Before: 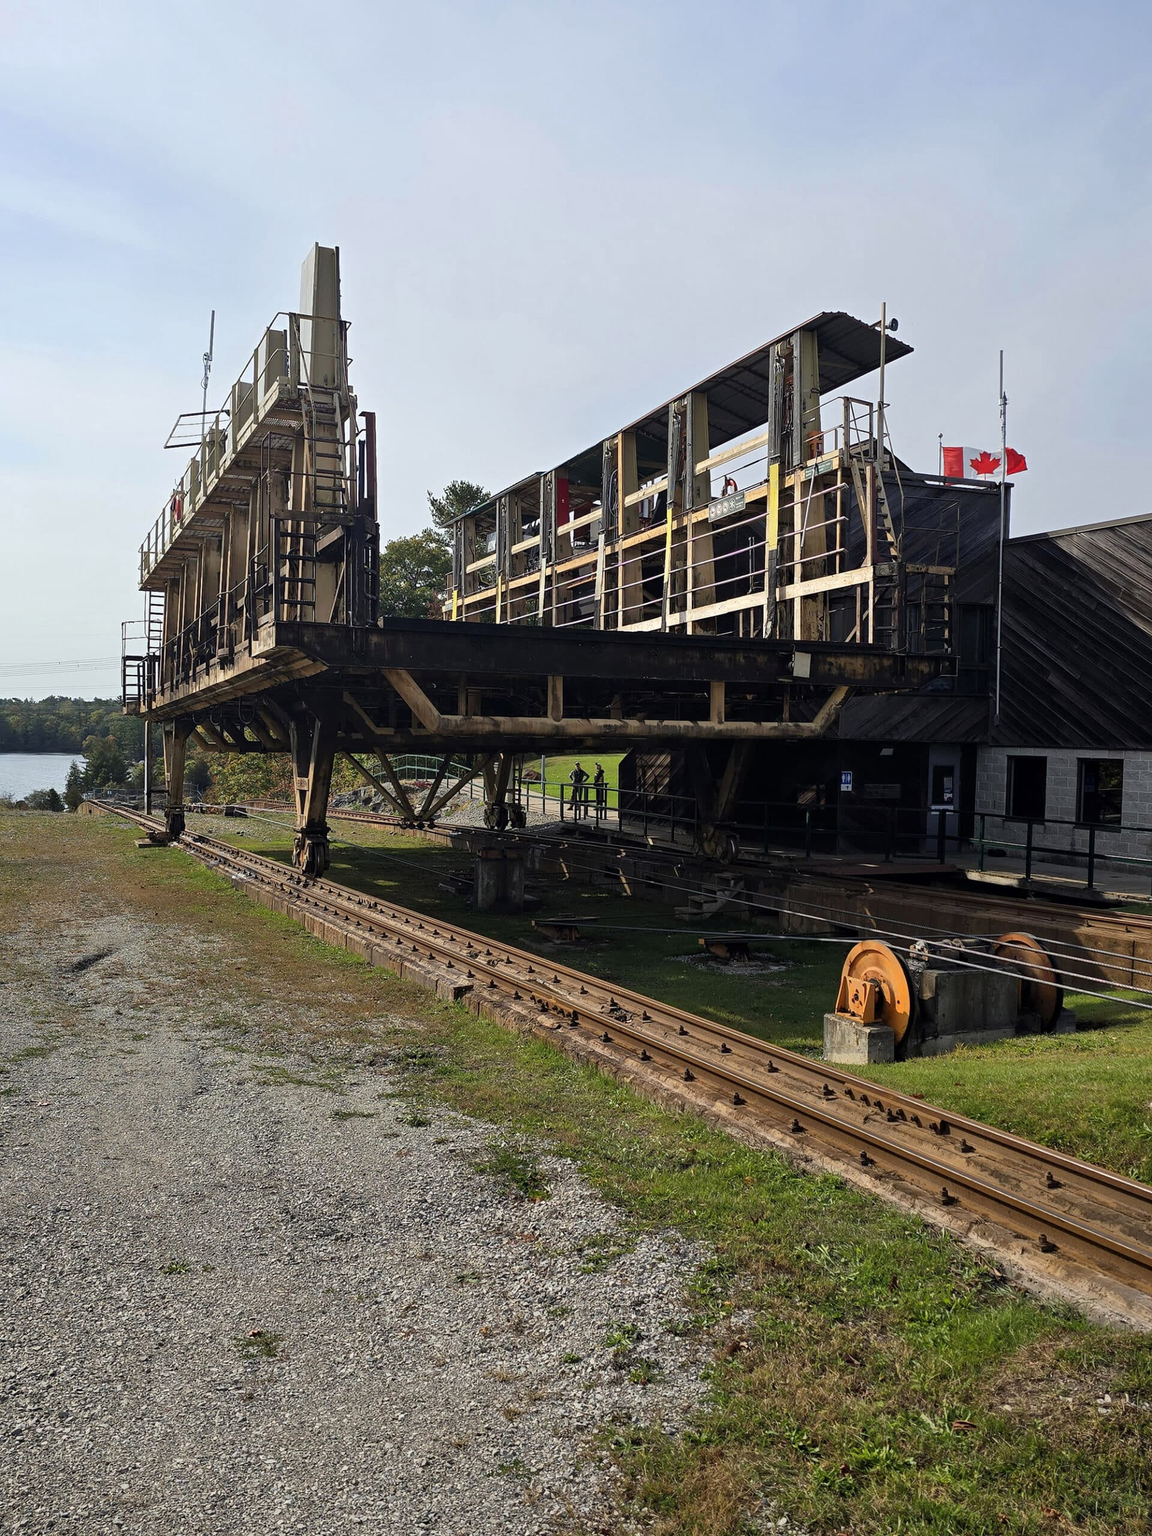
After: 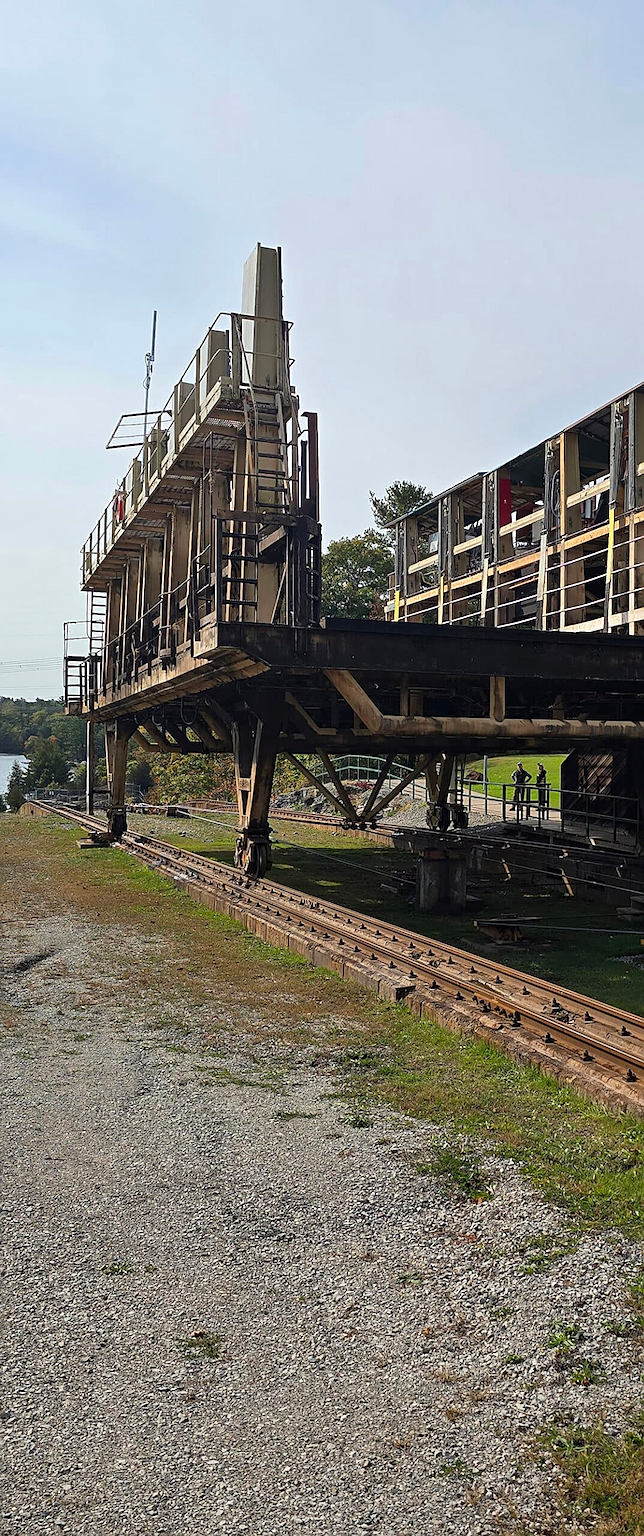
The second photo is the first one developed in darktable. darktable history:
crop: left 5.056%, right 39.002%
sharpen: on, module defaults
